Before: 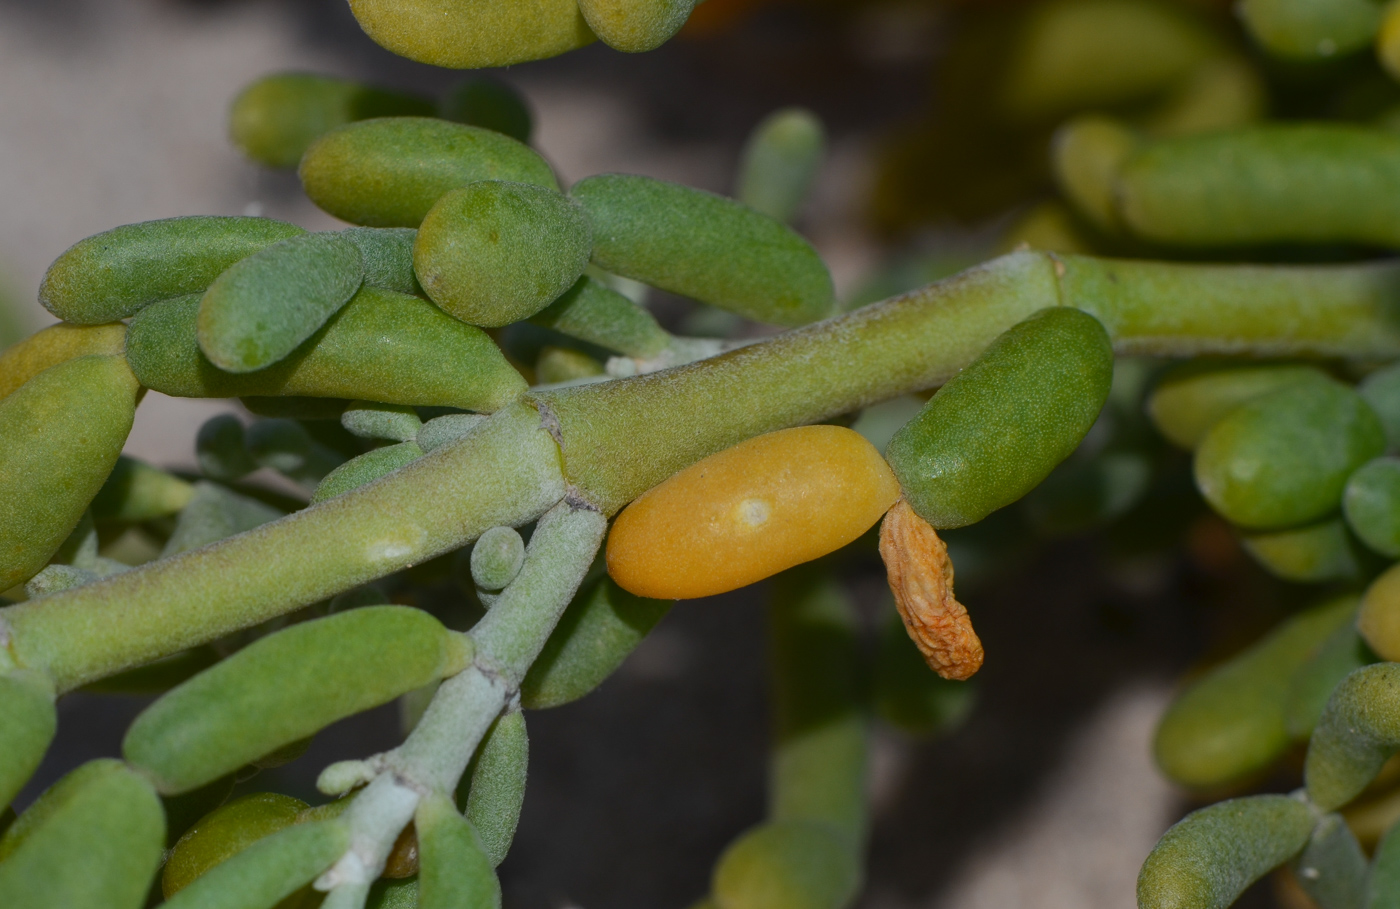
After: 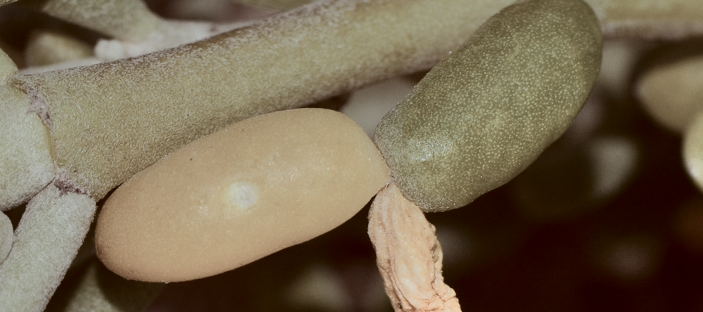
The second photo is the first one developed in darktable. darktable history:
tone curve: curves: ch0 [(0.029, 0) (0.134, 0.063) (0.249, 0.198) (0.378, 0.365) (0.499, 0.529) (1, 1)], color space Lab, independent channels, preserve colors none
shadows and highlights: radius 112.39, shadows 51.52, white point adjustment 9.09, highlights -2.56, soften with gaussian
crop: left 36.571%, top 34.878%, right 13.175%, bottom 30.749%
color correction: highlights a* 9.26, highlights b* 8.53, shadows a* 39.48, shadows b* 39.49, saturation 0.813
color zones: curves: ch1 [(0, 0.34) (0.143, 0.164) (0.286, 0.152) (0.429, 0.176) (0.571, 0.173) (0.714, 0.188) (0.857, 0.199) (1, 0.34)]
color balance rgb: highlights gain › luminance -33.232%, highlights gain › chroma 5.655%, highlights gain › hue 216.55°, perceptual saturation grading › global saturation 9.8%, global vibrance 41.5%
